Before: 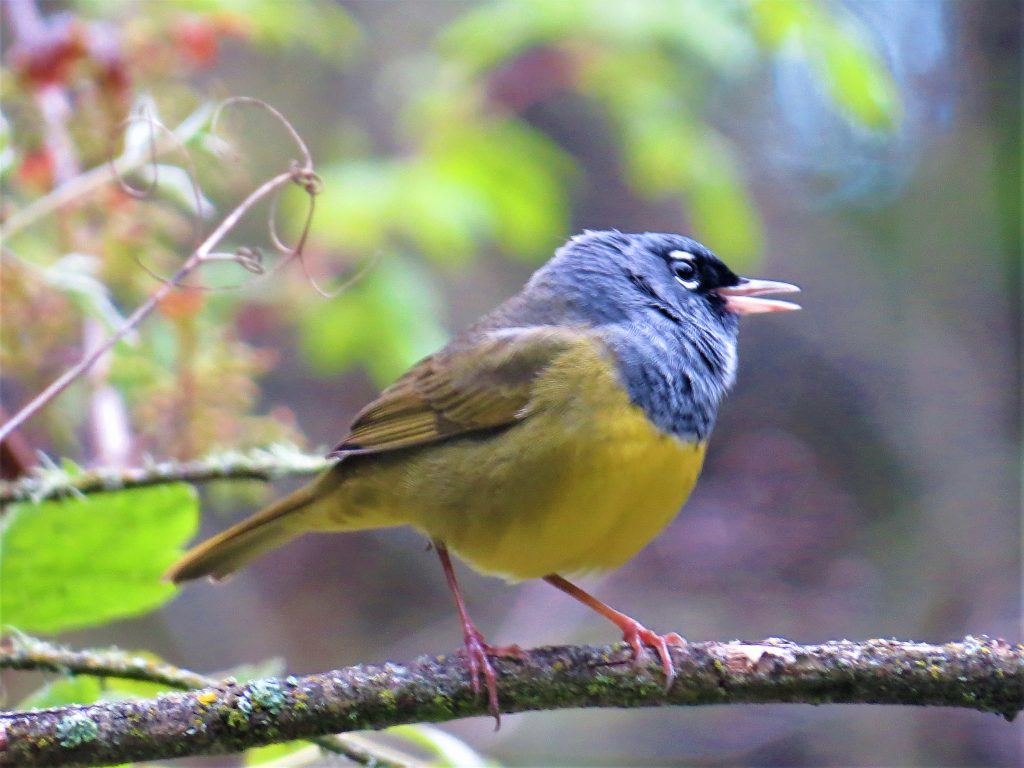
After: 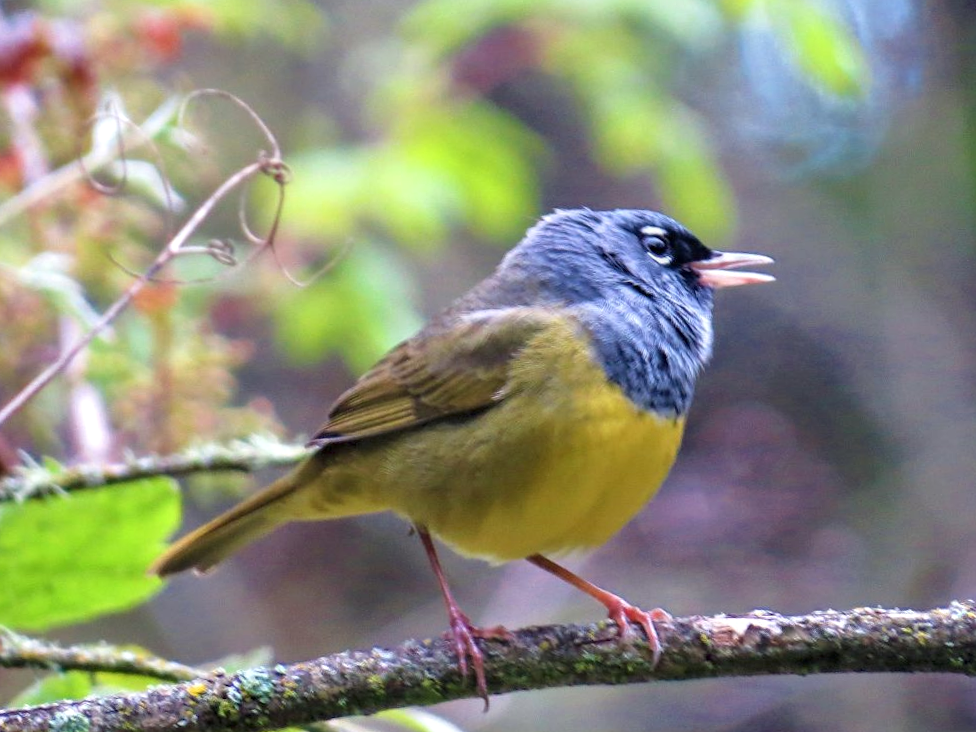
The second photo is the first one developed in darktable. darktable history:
rotate and perspective: rotation -2.12°, lens shift (vertical) 0.009, lens shift (horizontal) -0.008, automatic cropping original format, crop left 0.036, crop right 0.964, crop top 0.05, crop bottom 0.959
local contrast: on, module defaults
